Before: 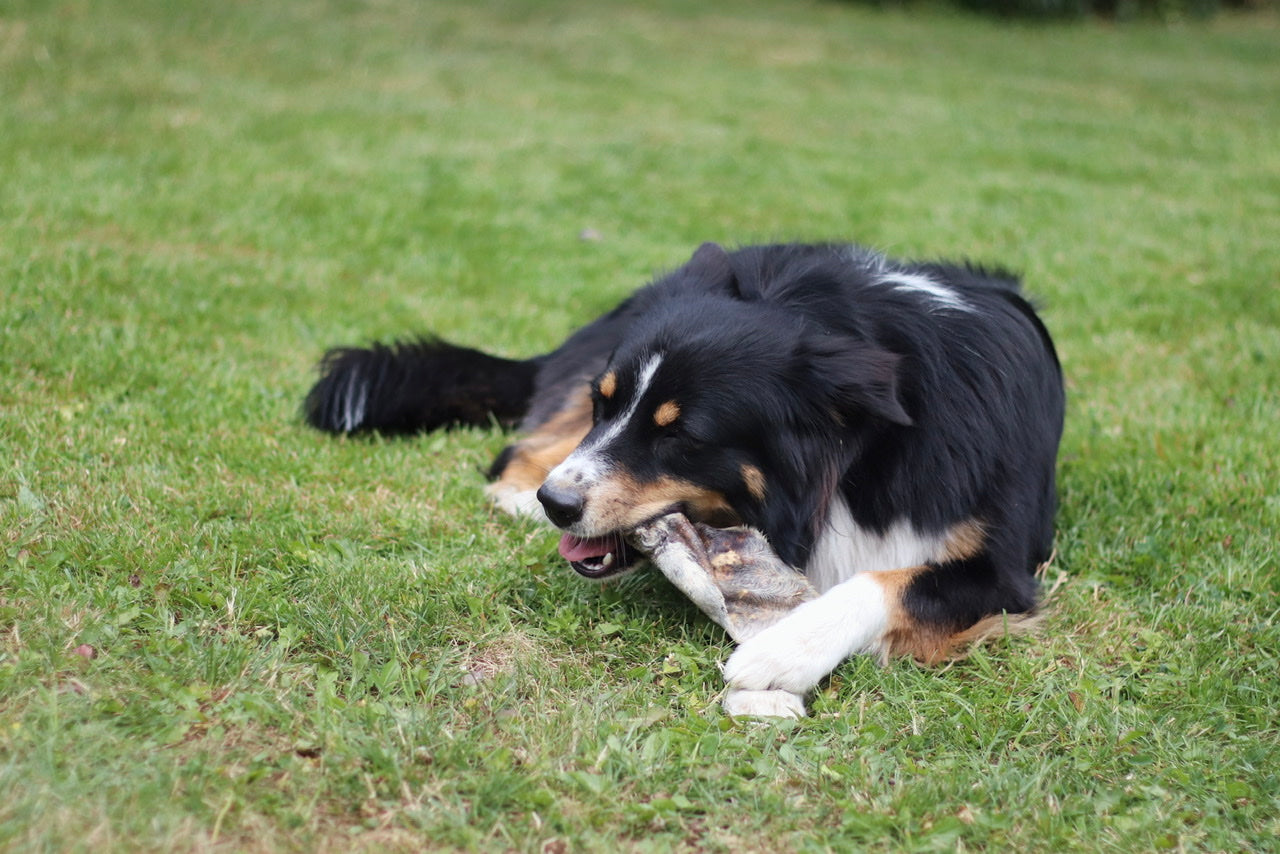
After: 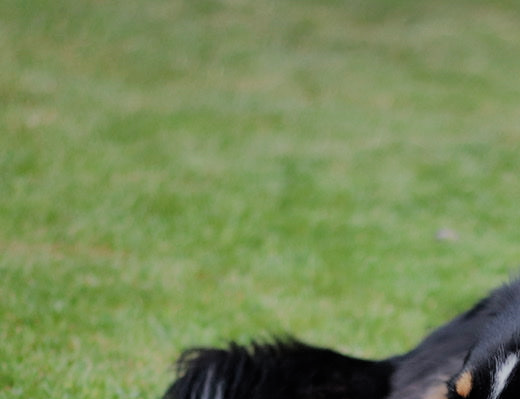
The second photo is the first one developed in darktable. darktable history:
crop and rotate: left 11.283%, top 0.079%, right 48.053%, bottom 53.119%
filmic rgb: middle gray luminance 29.97%, black relative exposure -9 EV, white relative exposure 6.99 EV, target black luminance 0%, hardness 2.97, latitude 2.73%, contrast 0.961, highlights saturation mix 5.07%, shadows ↔ highlights balance 11.65%
shadows and highlights: shadows 20.96, highlights -82.02, soften with gaussian
